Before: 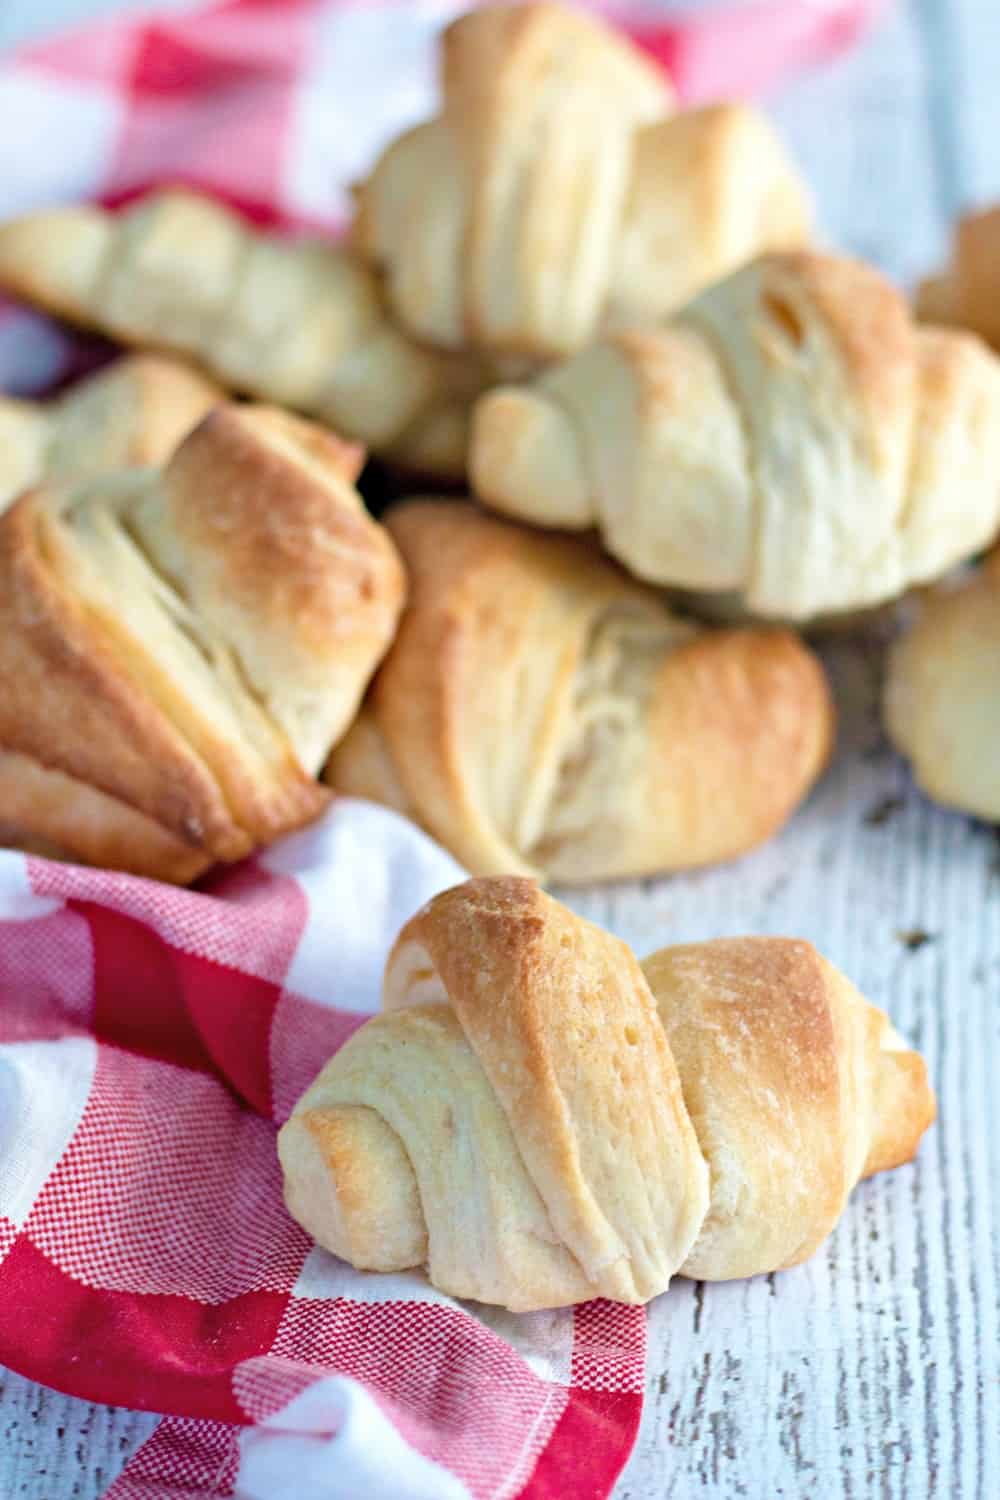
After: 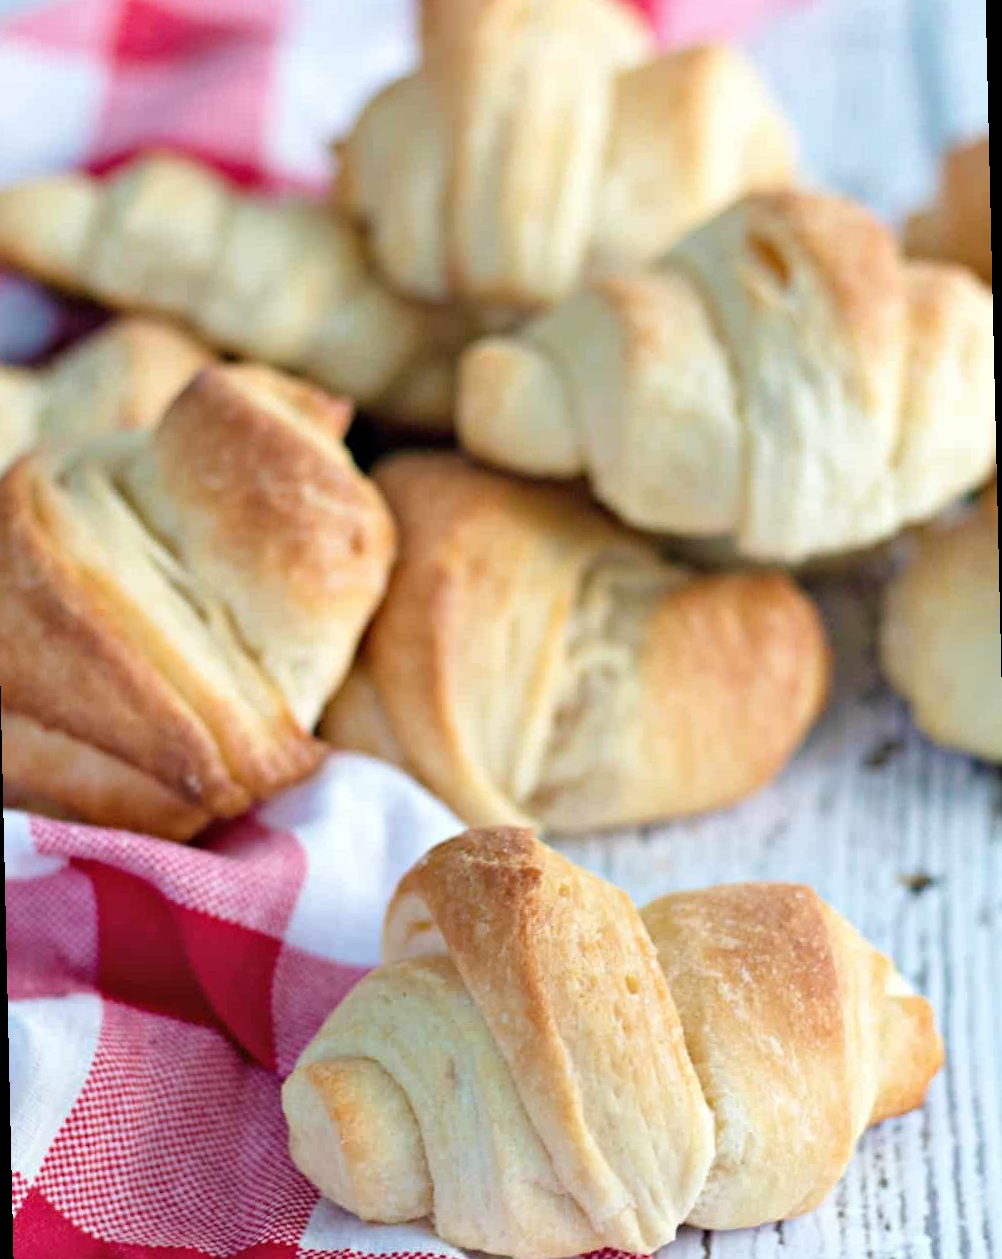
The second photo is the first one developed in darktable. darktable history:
crop and rotate: top 0%, bottom 11.49%
rotate and perspective: rotation -1.32°, lens shift (horizontal) -0.031, crop left 0.015, crop right 0.985, crop top 0.047, crop bottom 0.982
